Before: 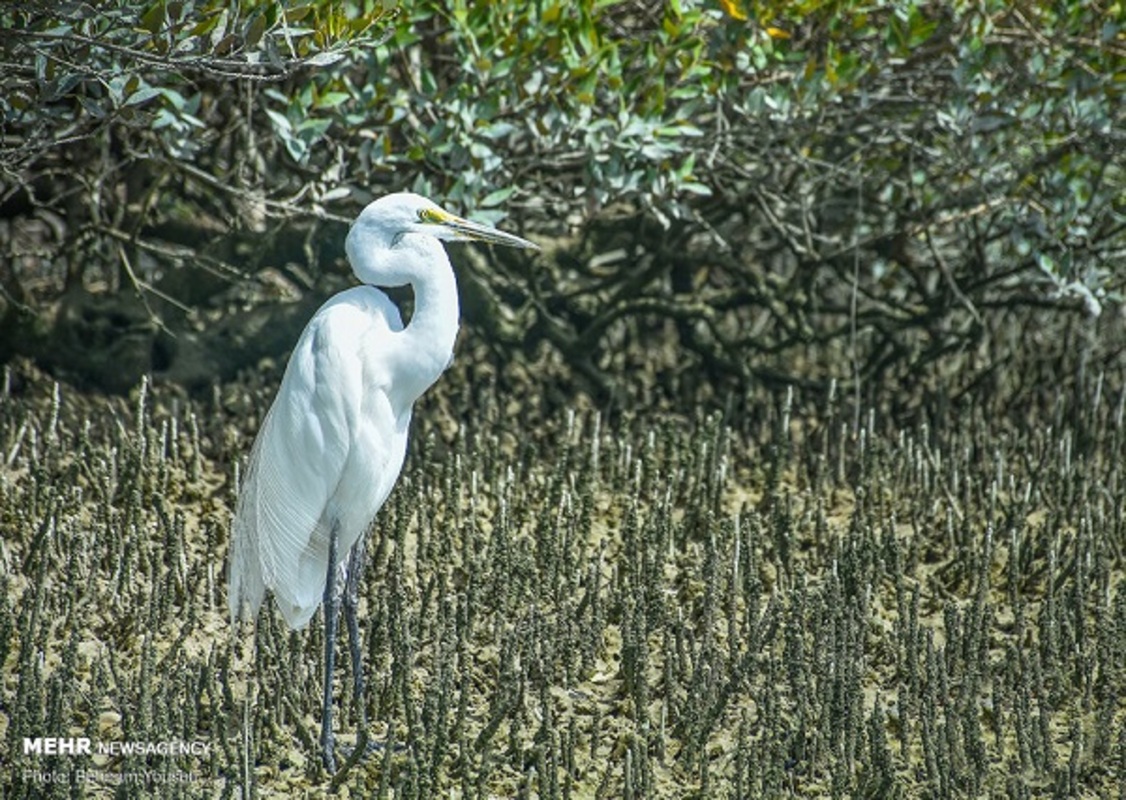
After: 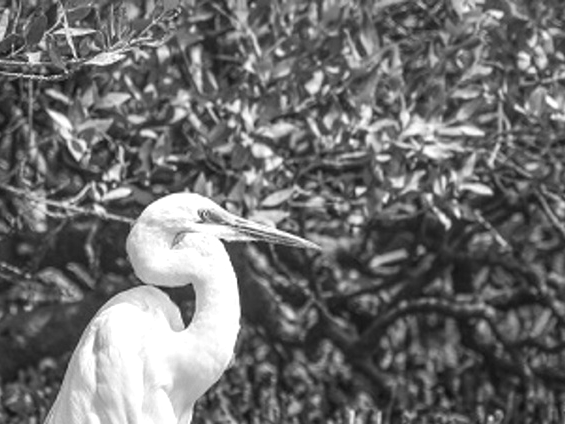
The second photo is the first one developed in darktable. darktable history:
color zones: curves: ch0 [(0, 0.613) (0.01, 0.613) (0.245, 0.448) (0.498, 0.529) (0.642, 0.665) (0.879, 0.777) (0.99, 0.613)]; ch1 [(0, 0) (0.143, 0) (0.286, 0) (0.429, 0) (0.571, 0) (0.714, 0) (0.857, 0)]
exposure: exposure 0.201 EV, compensate highlight preservation false
crop: left 19.468%, right 30.289%, bottom 46.979%
